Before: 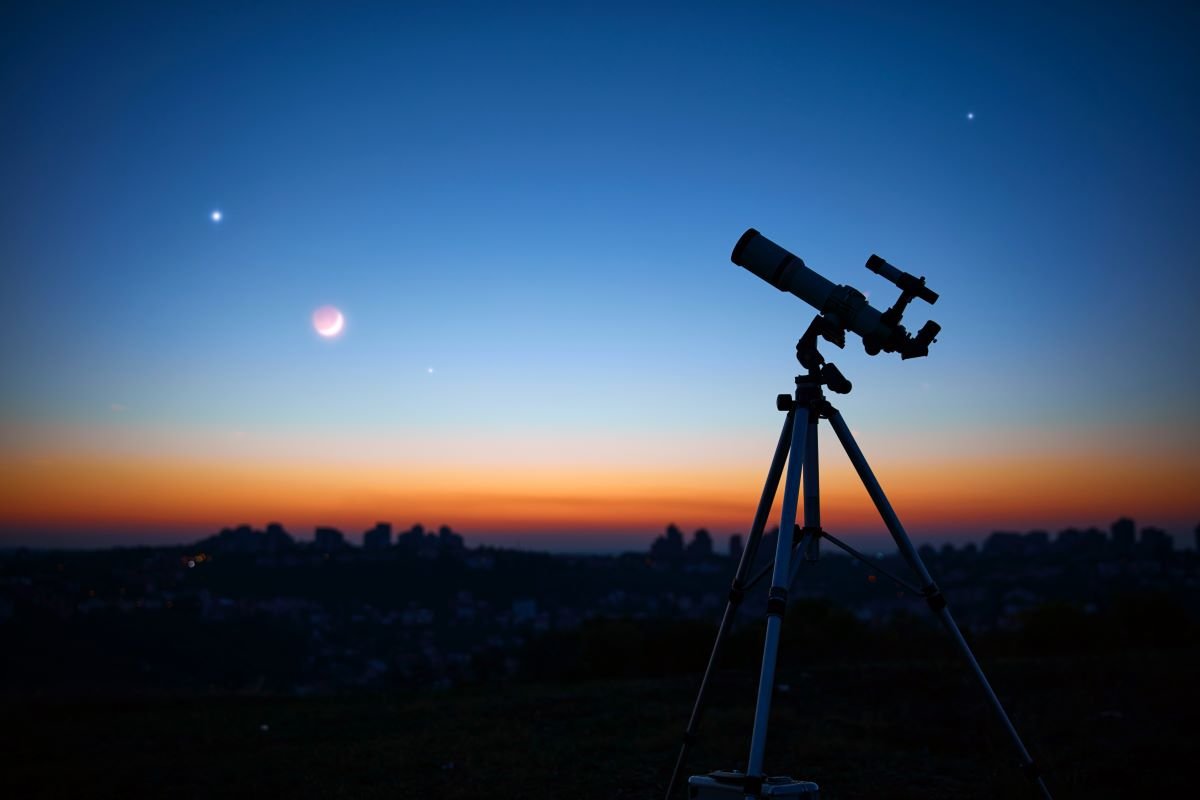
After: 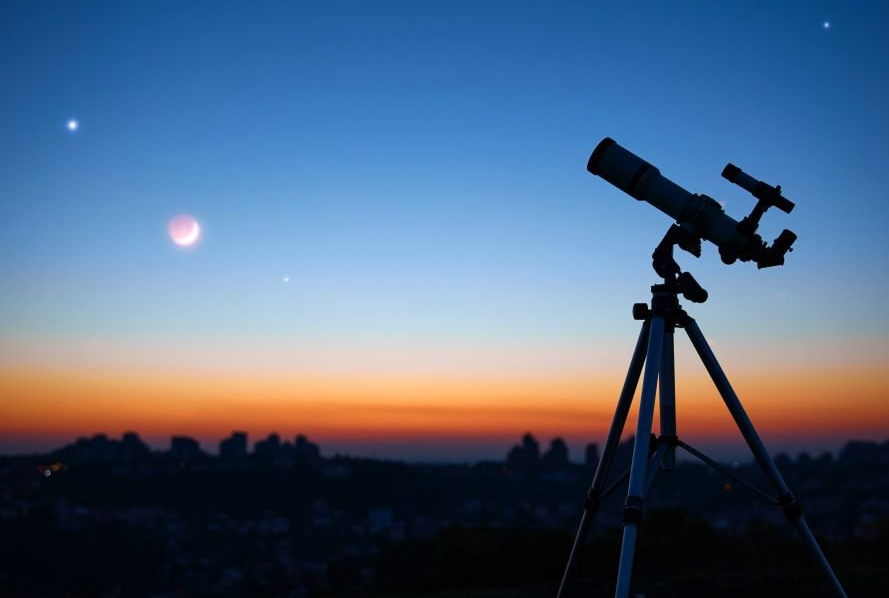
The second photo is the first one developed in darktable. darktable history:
crop and rotate: left 12.067%, top 11.466%, right 13.825%, bottom 13.765%
